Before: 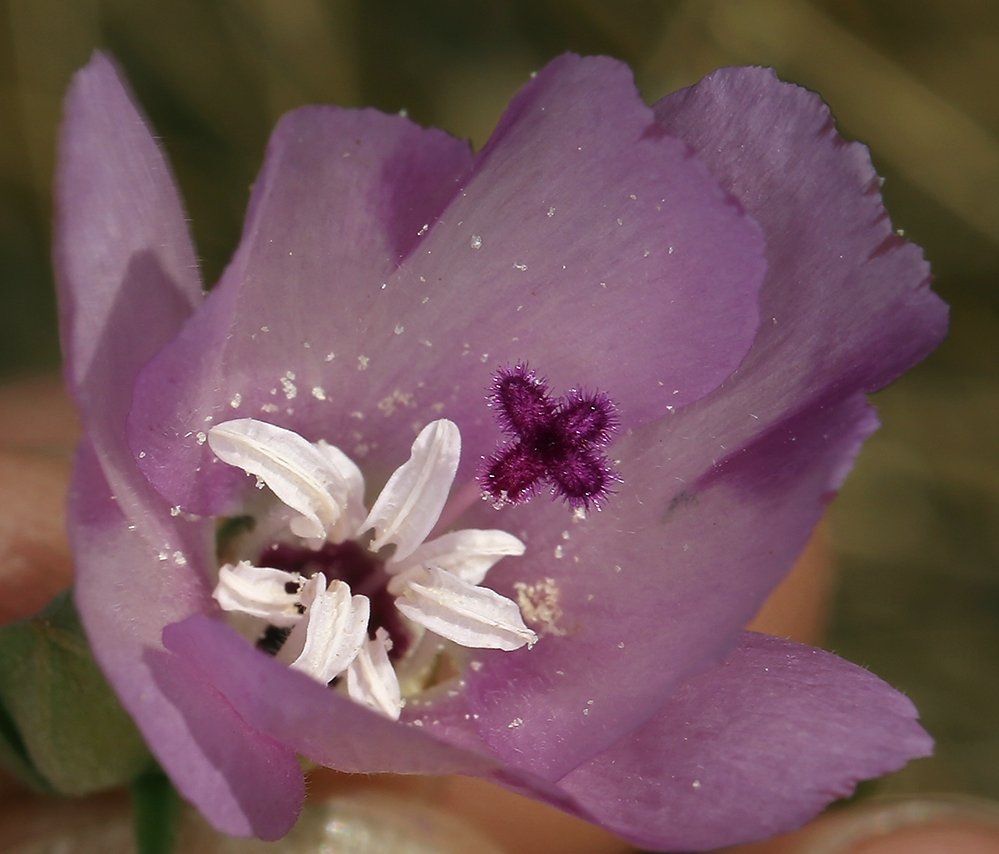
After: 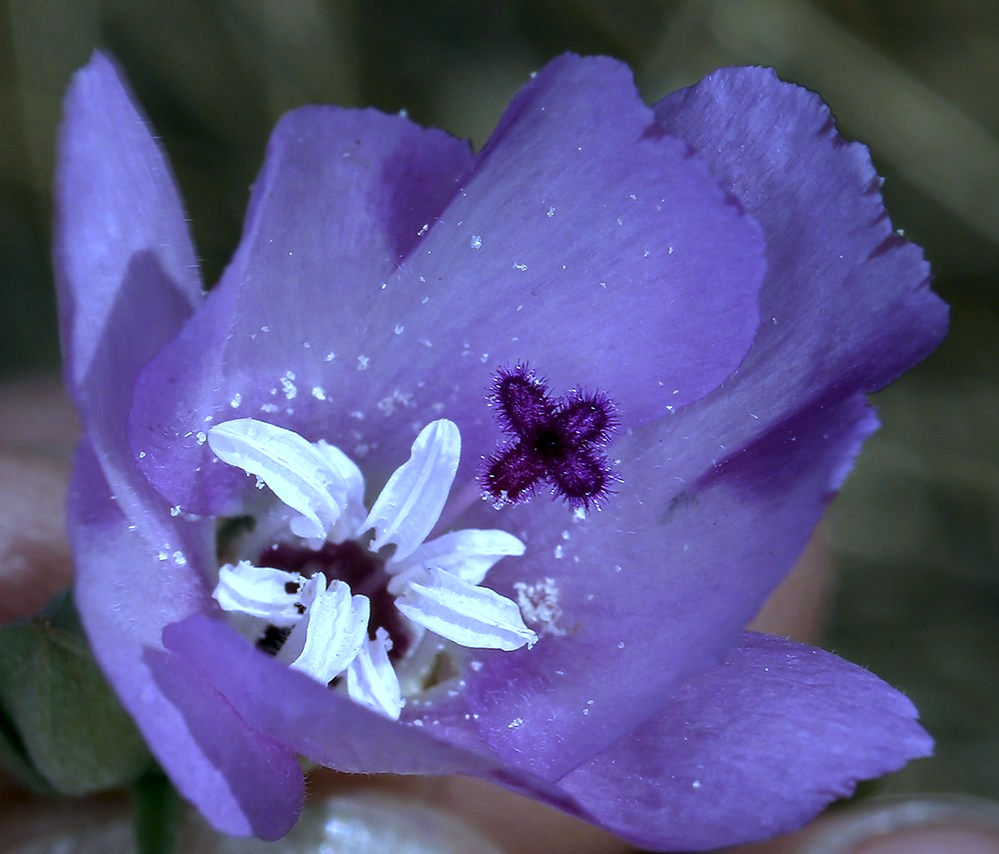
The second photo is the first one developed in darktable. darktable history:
white balance: red 0.766, blue 1.537
local contrast: detail 135%, midtone range 0.75
